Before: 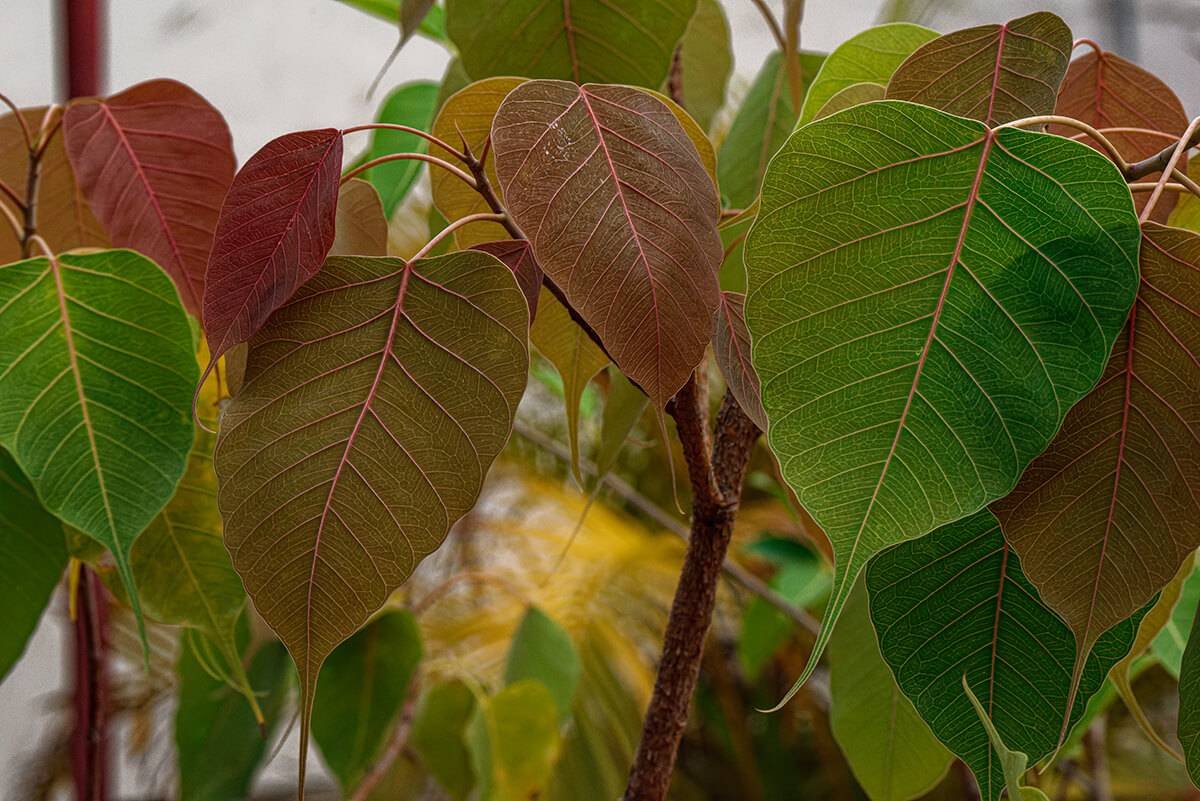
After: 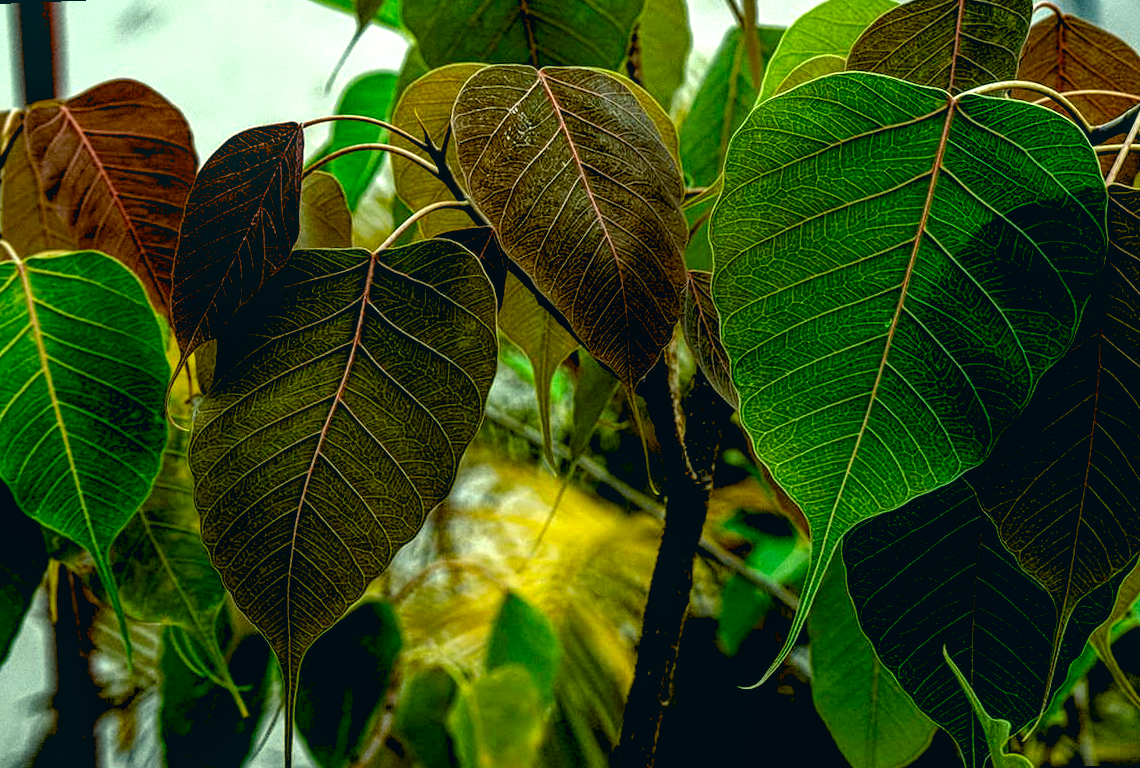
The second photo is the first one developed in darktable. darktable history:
exposure: black level correction 0.04, exposure 0.5 EV, compensate highlight preservation false
rotate and perspective: rotation -2.12°, lens shift (vertical) 0.009, lens shift (horizontal) -0.008, automatic cropping original format, crop left 0.036, crop right 0.964, crop top 0.05, crop bottom 0.959
levels: levels [0.052, 0.496, 0.908]
local contrast: on, module defaults
color correction: highlights a* -20.08, highlights b* 9.8, shadows a* -20.4, shadows b* -10.76
